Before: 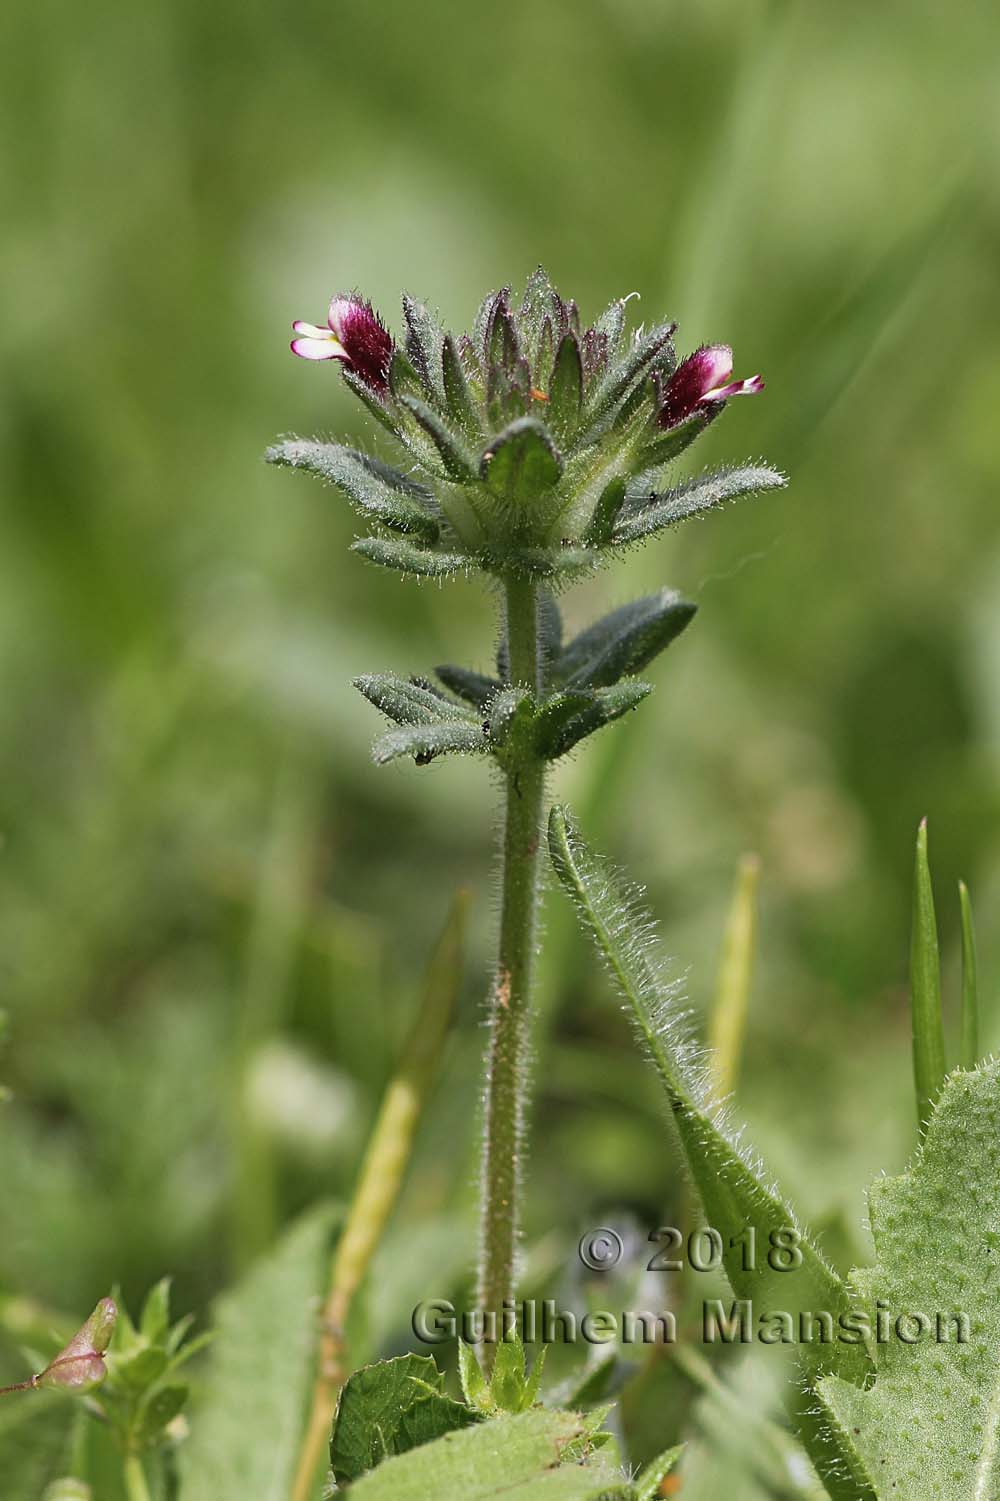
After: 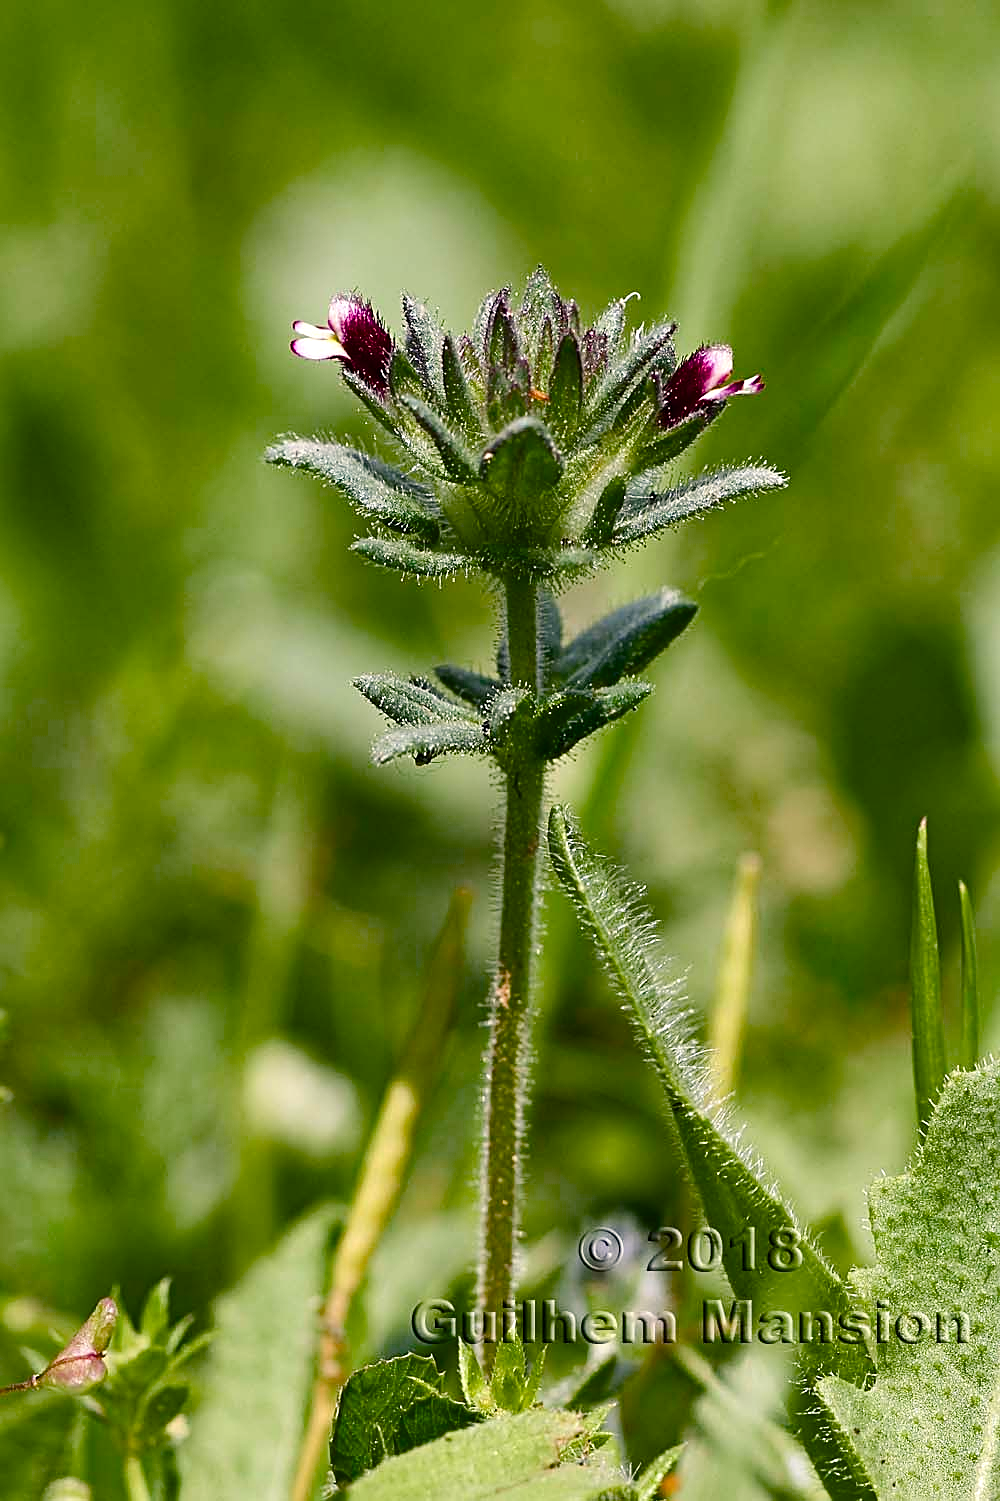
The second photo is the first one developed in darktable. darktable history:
tone equalizer: -8 EV -0.414 EV, -7 EV -0.391 EV, -6 EV -0.33 EV, -5 EV -0.206 EV, -3 EV 0.225 EV, -2 EV 0.321 EV, -1 EV 0.366 EV, +0 EV 0.393 EV, edges refinement/feathering 500, mask exposure compensation -1.57 EV, preserve details no
sharpen: on, module defaults
color balance rgb: power › chroma 0.987%, power › hue 254.15°, highlights gain › chroma 2.023%, highlights gain › hue 66.71°, perceptual saturation grading › global saturation 20%, perceptual saturation grading › highlights -25.35%, perceptual saturation grading › shadows 50.216%, perceptual brilliance grading › mid-tones 9.468%, perceptual brilliance grading › shadows 14.255%, global vibrance 16.441%, saturation formula JzAzBz (2021)
